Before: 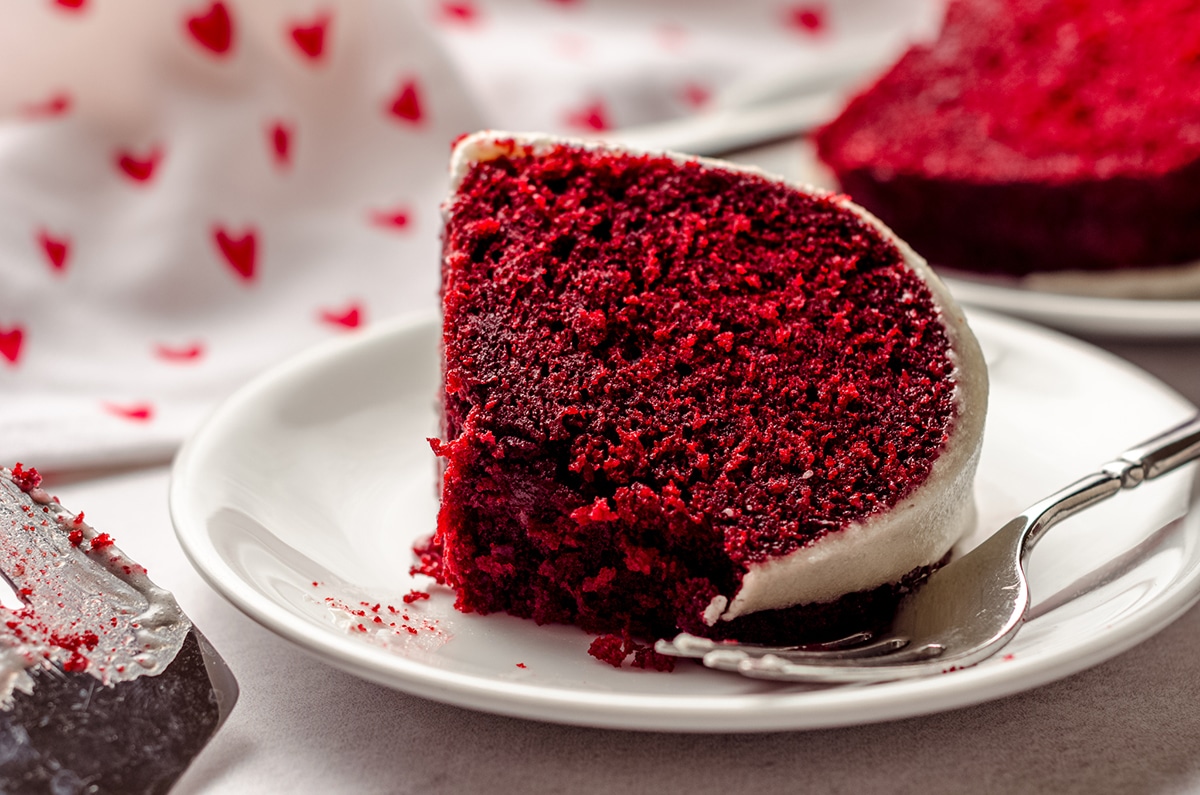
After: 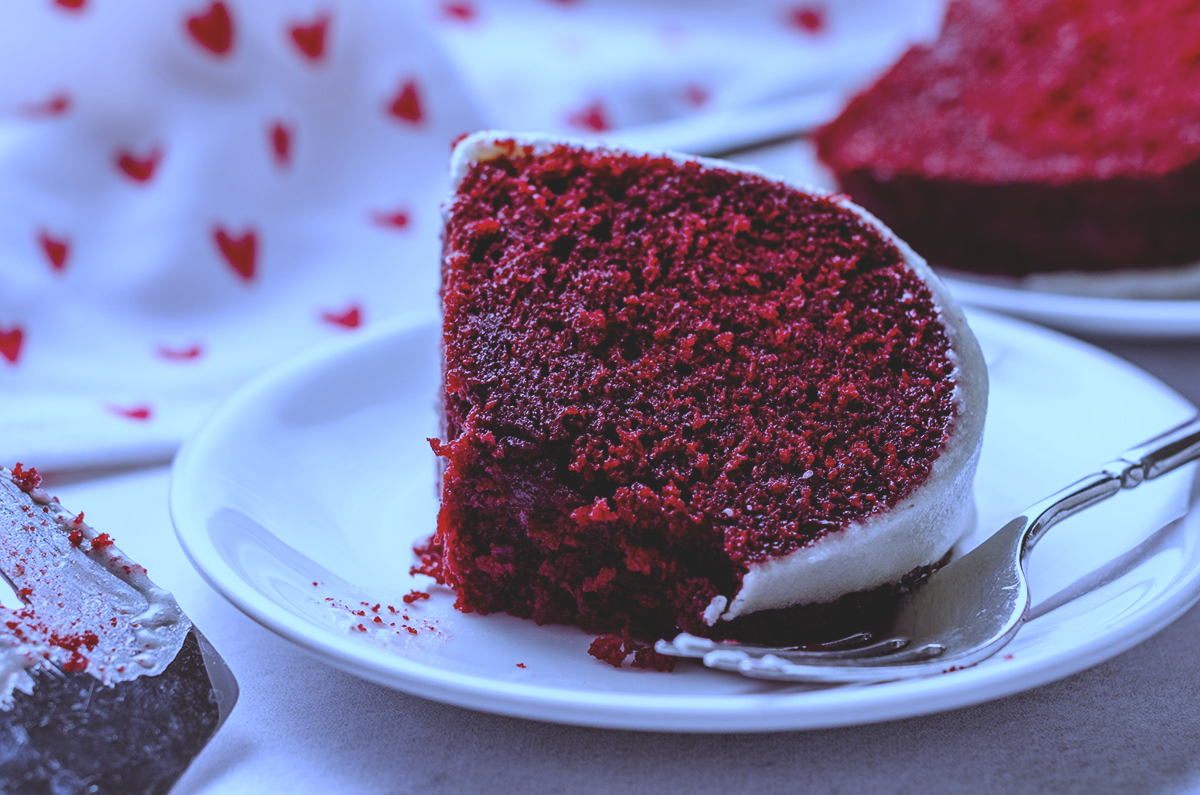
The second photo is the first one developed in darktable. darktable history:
color balance: lift [1.01, 1, 1, 1], gamma [1.097, 1, 1, 1], gain [0.85, 1, 1, 1]
white balance: red 0.766, blue 1.537
